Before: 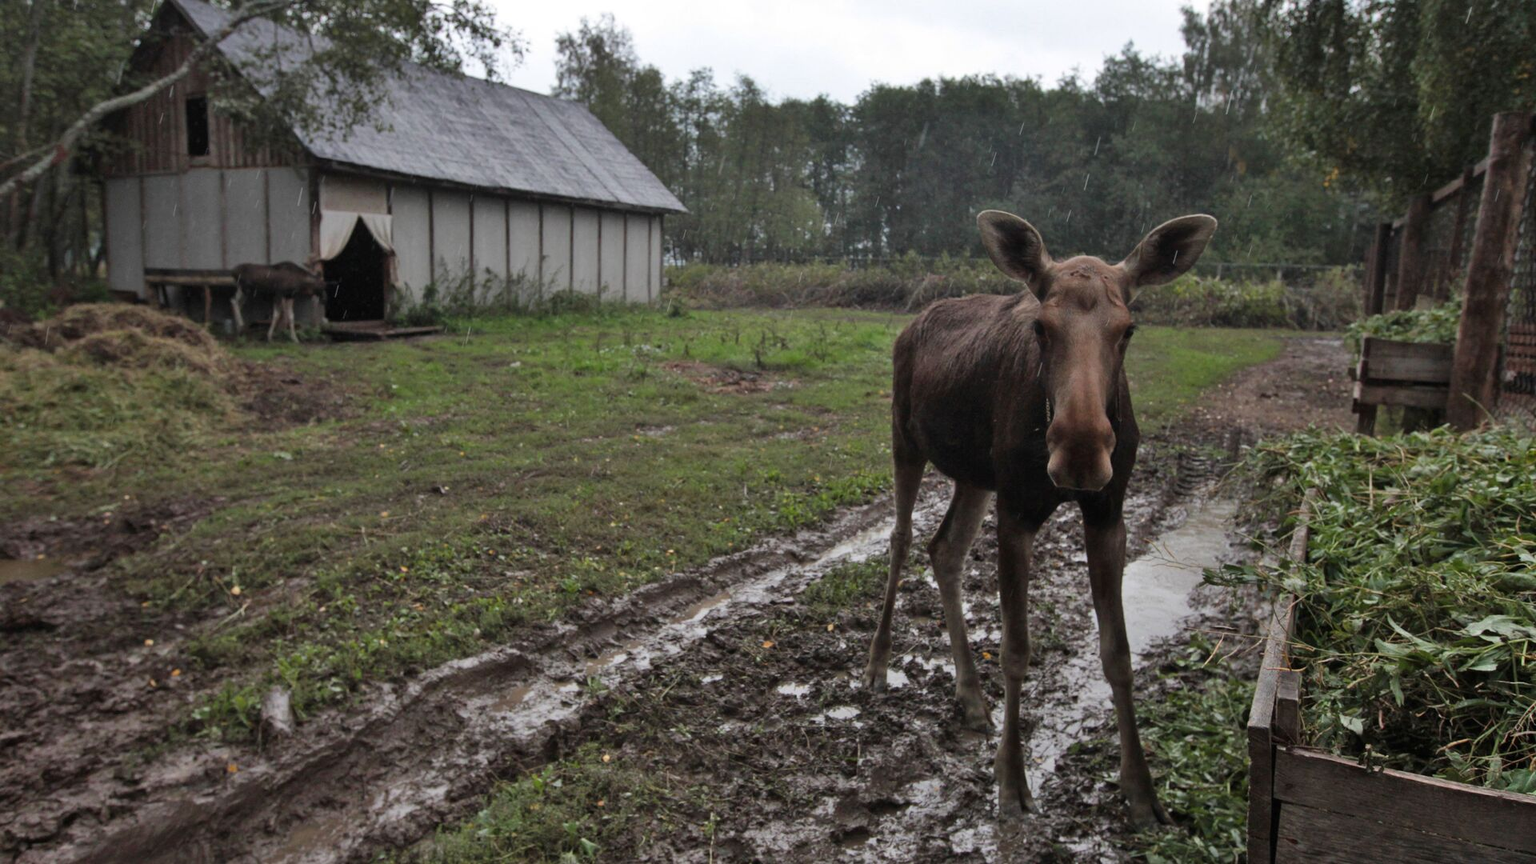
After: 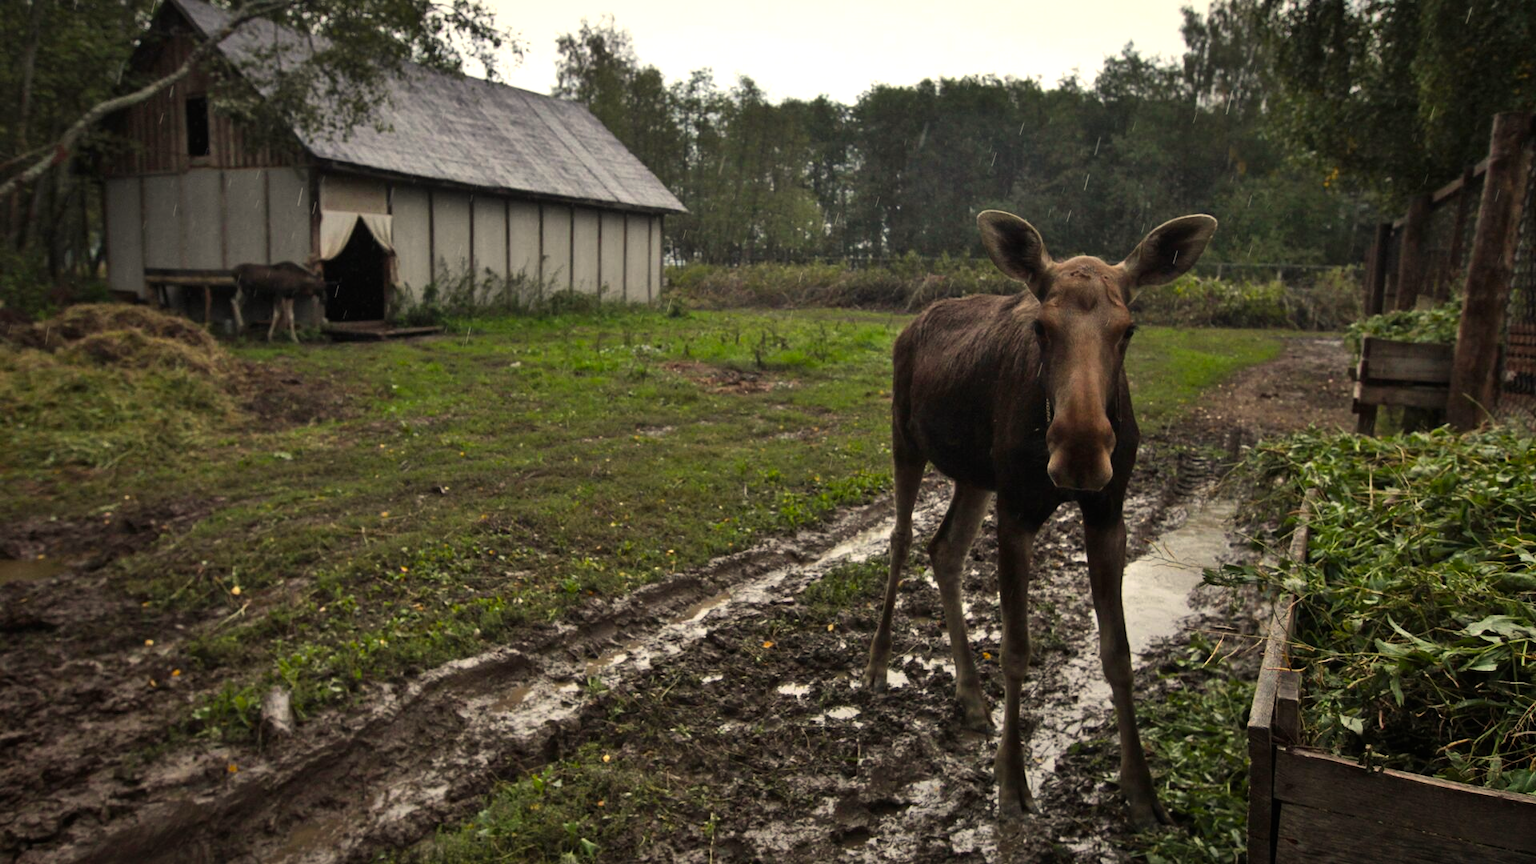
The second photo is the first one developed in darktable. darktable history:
color balance rgb: shadows lift › luminance -9.356%, perceptual saturation grading › global saturation 25.068%, perceptual brilliance grading › highlights 14.136%, perceptual brilliance grading › shadows -18.635%
color correction: highlights a* 1.37, highlights b* 17.81
vignetting: fall-off start 80.48%, fall-off radius 62.39%, saturation 0.038, automatic ratio true, width/height ratio 1.419
